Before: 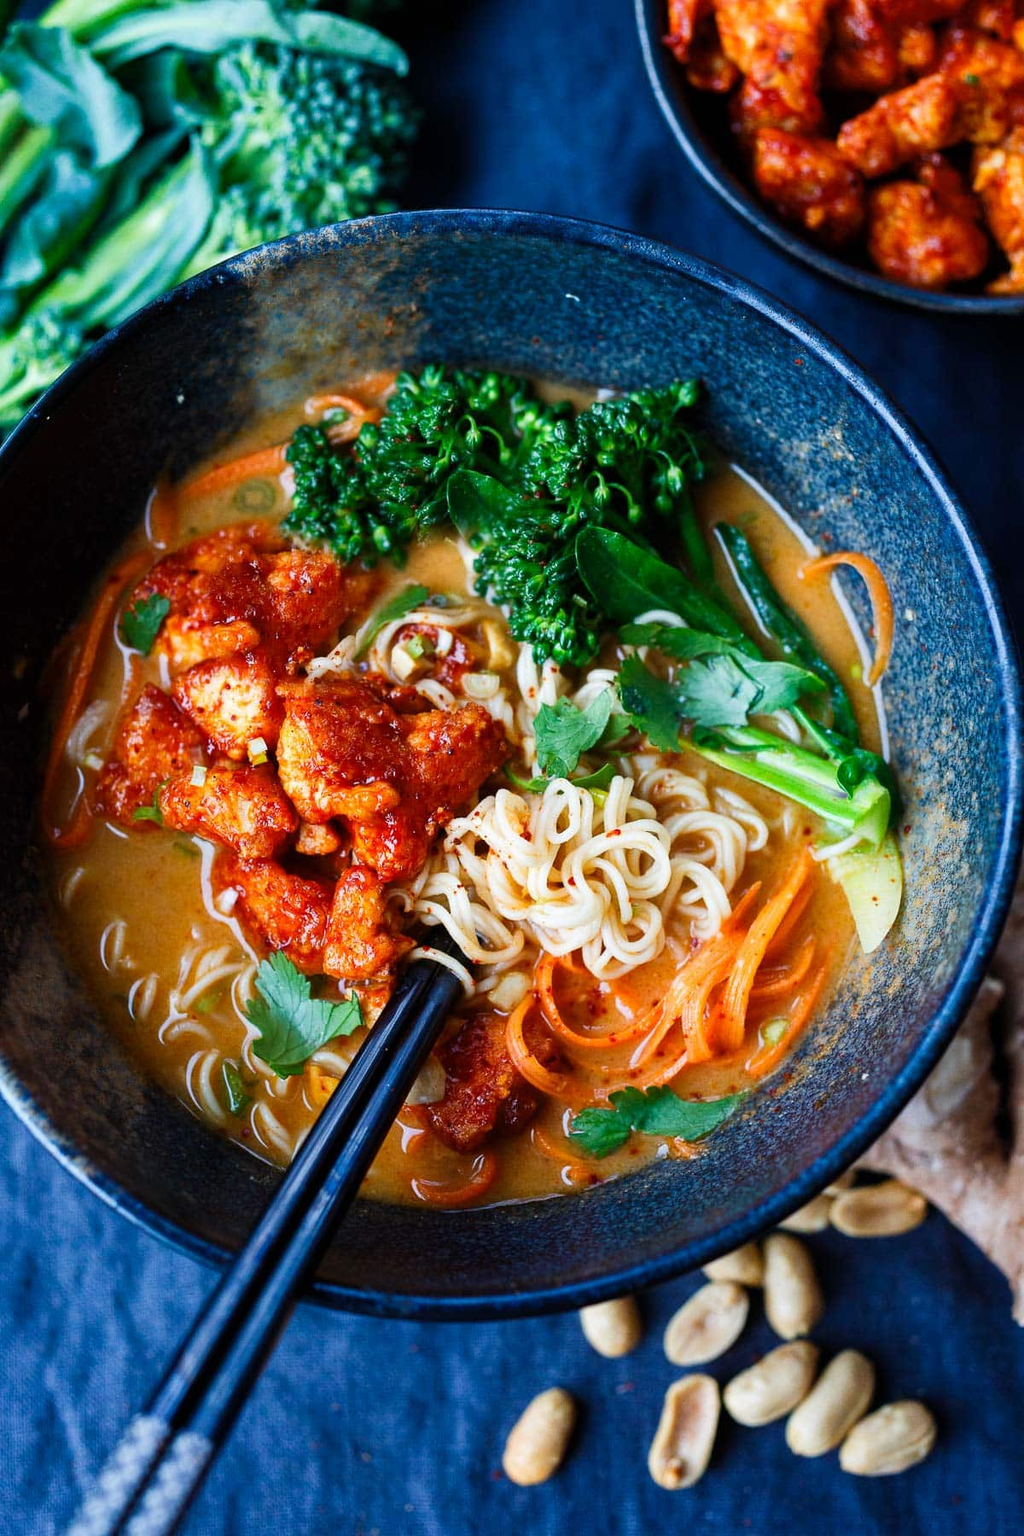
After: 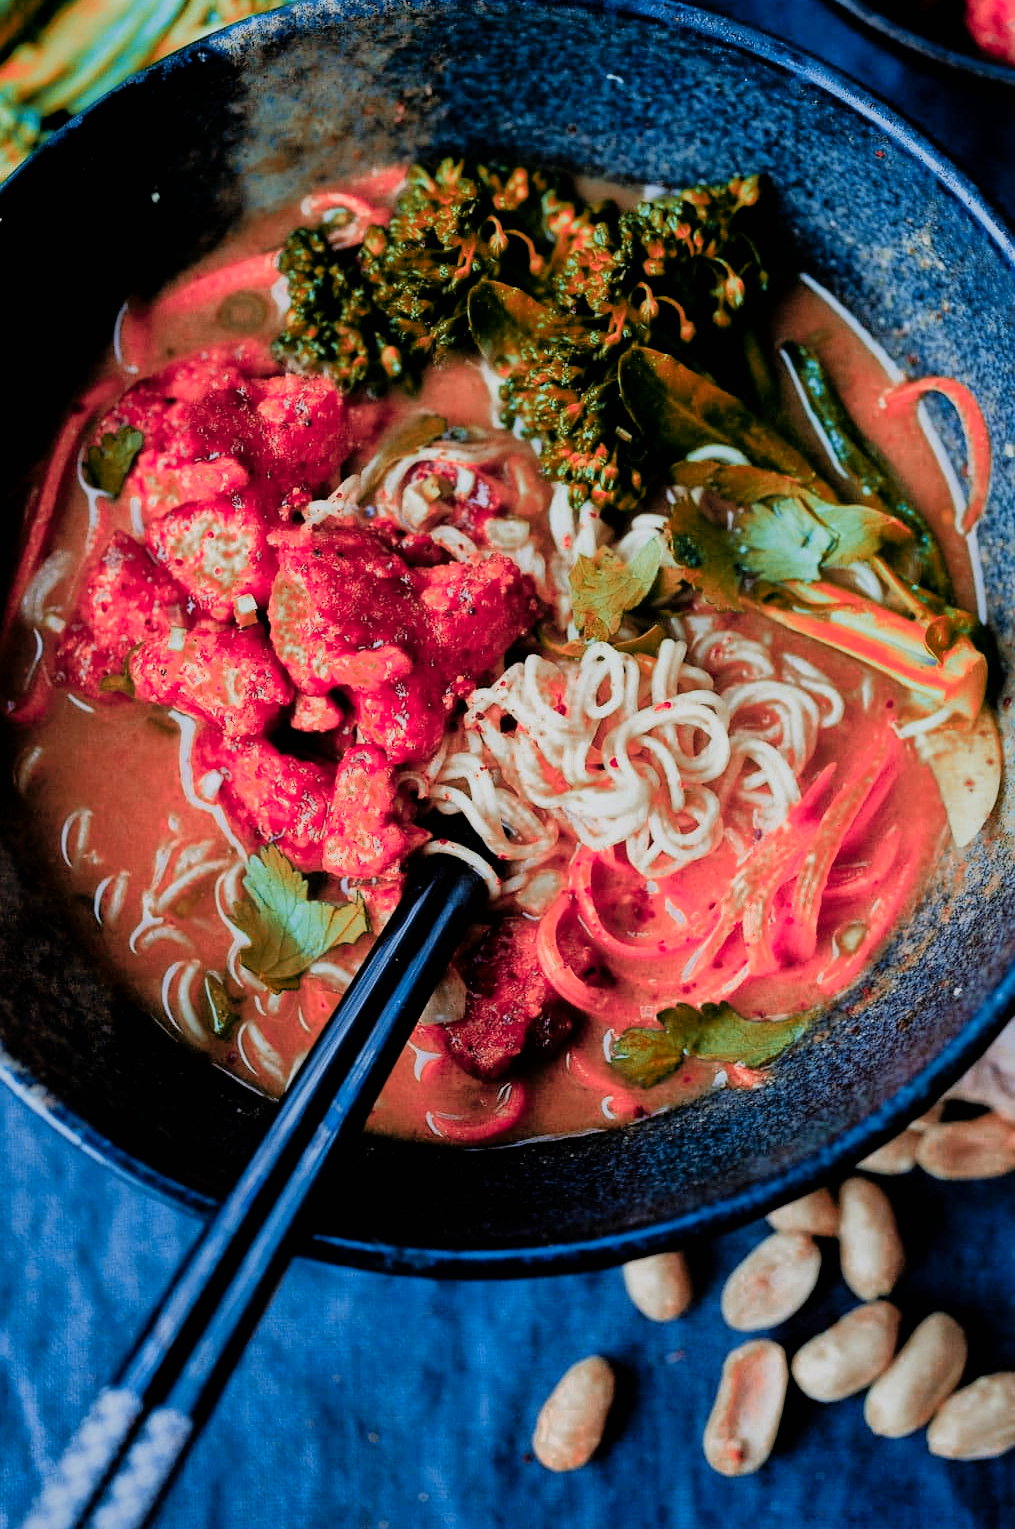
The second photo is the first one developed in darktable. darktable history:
crop and rotate: left 4.675%, top 15.036%, right 10.673%
shadows and highlights: on, module defaults
color zones: curves: ch0 [(0.006, 0.385) (0.143, 0.563) (0.243, 0.321) (0.352, 0.464) (0.516, 0.456) (0.625, 0.5) (0.75, 0.5) (0.875, 0.5)]; ch1 [(0, 0.5) (0.134, 0.504) (0.246, 0.463) (0.421, 0.515) (0.5, 0.56) (0.625, 0.5) (0.75, 0.5) (0.875, 0.5)]; ch2 [(0, 0.5) (0.131, 0.426) (0.307, 0.289) (0.38, 0.188) (0.513, 0.216) (0.625, 0.548) (0.75, 0.468) (0.838, 0.396) (0.971, 0.311)]
filmic rgb: black relative exposure -4.99 EV, white relative exposure 3.98 EV, hardness 2.89, contrast 1.39
